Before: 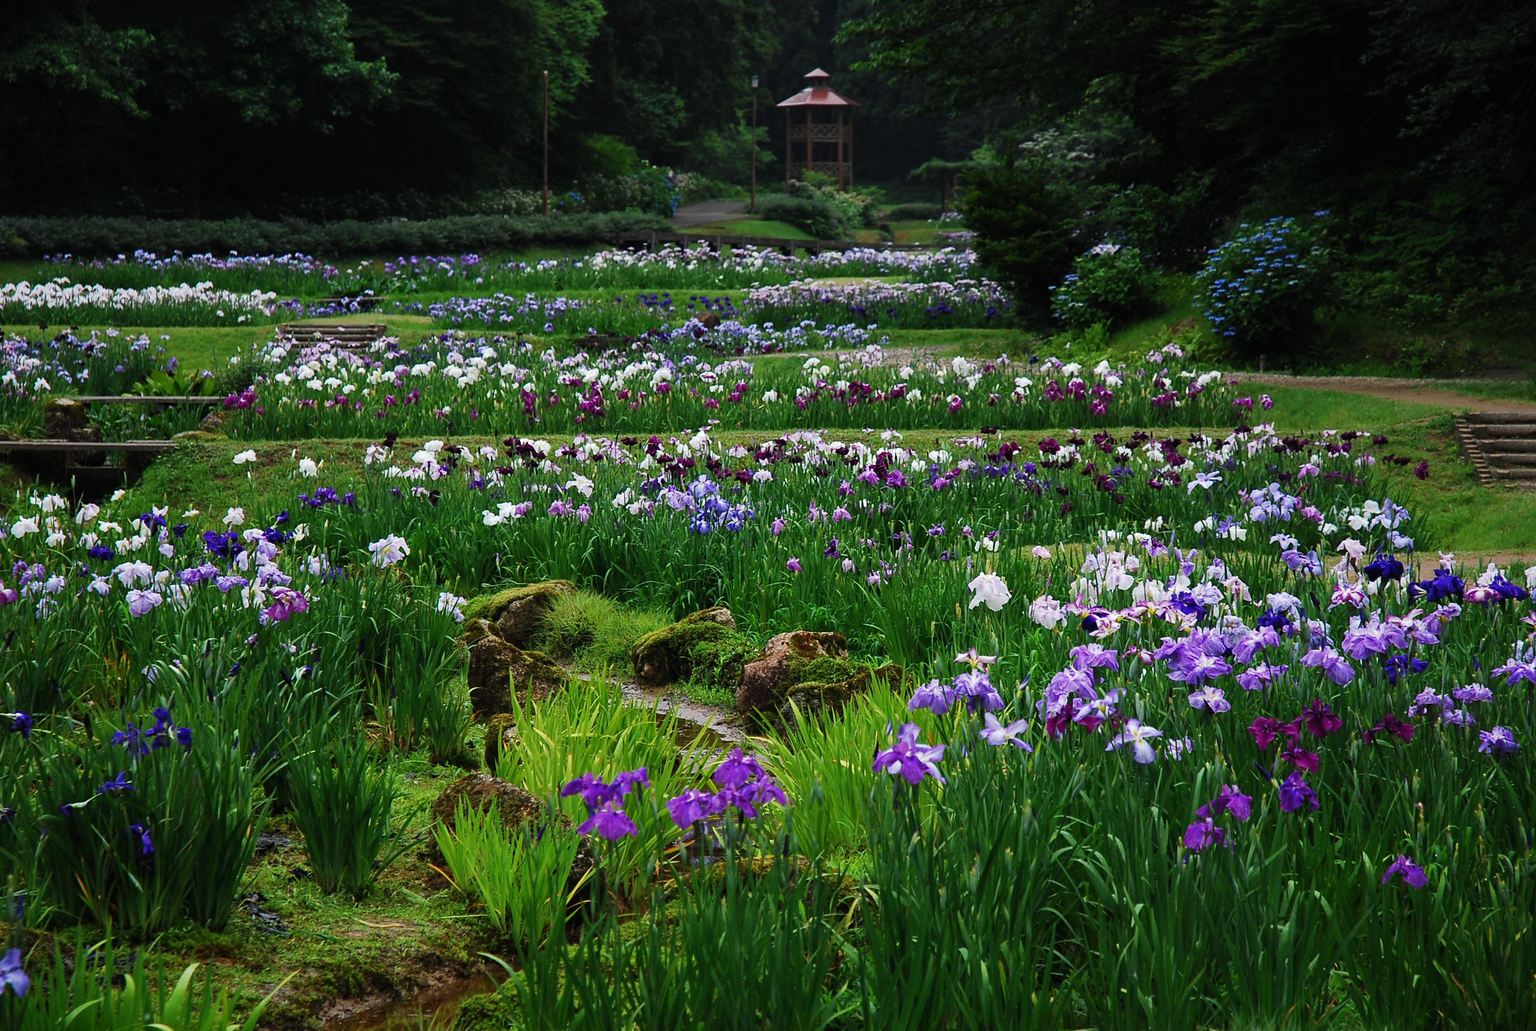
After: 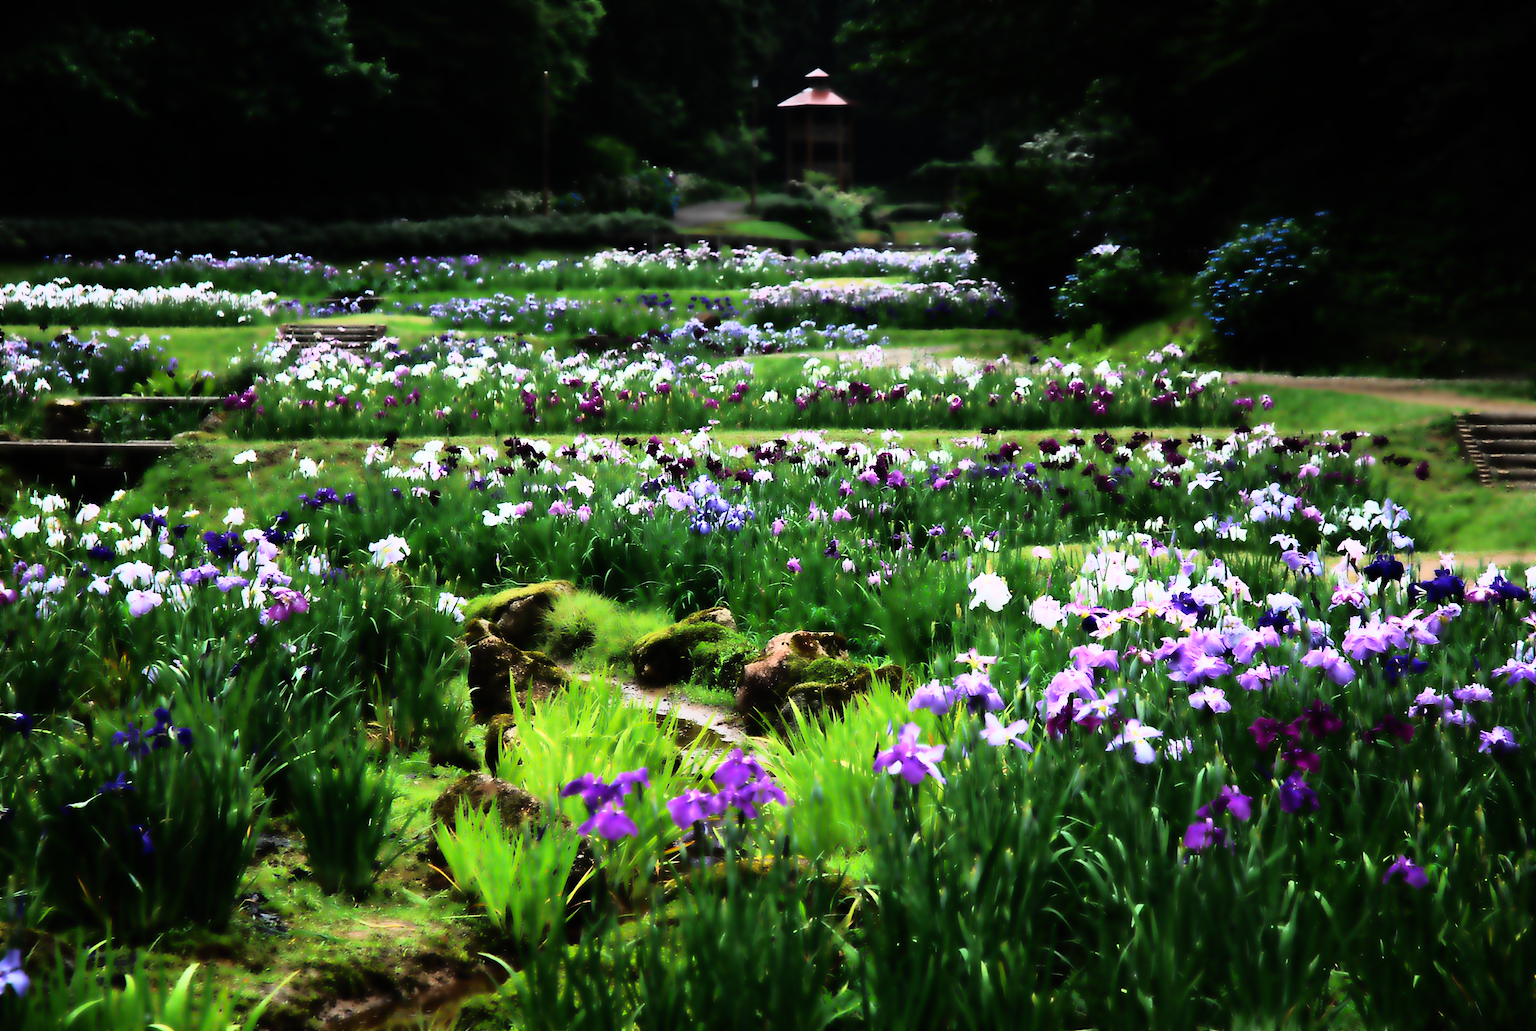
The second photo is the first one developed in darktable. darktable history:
rgb curve: curves: ch0 [(0, 0) (0.21, 0.15) (0.24, 0.21) (0.5, 0.75) (0.75, 0.96) (0.89, 0.99) (1, 1)]; ch1 [(0, 0.02) (0.21, 0.13) (0.25, 0.2) (0.5, 0.67) (0.75, 0.9) (0.89, 0.97) (1, 1)]; ch2 [(0, 0.02) (0.21, 0.13) (0.25, 0.2) (0.5, 0.67) (0.75, 0.9) (0.89, 0.97) (1, 1)], compensate middle gray true
lowpass: radius 4, soften with bilateral filter, unbound 0
exposure: exposure -0.05 EV
